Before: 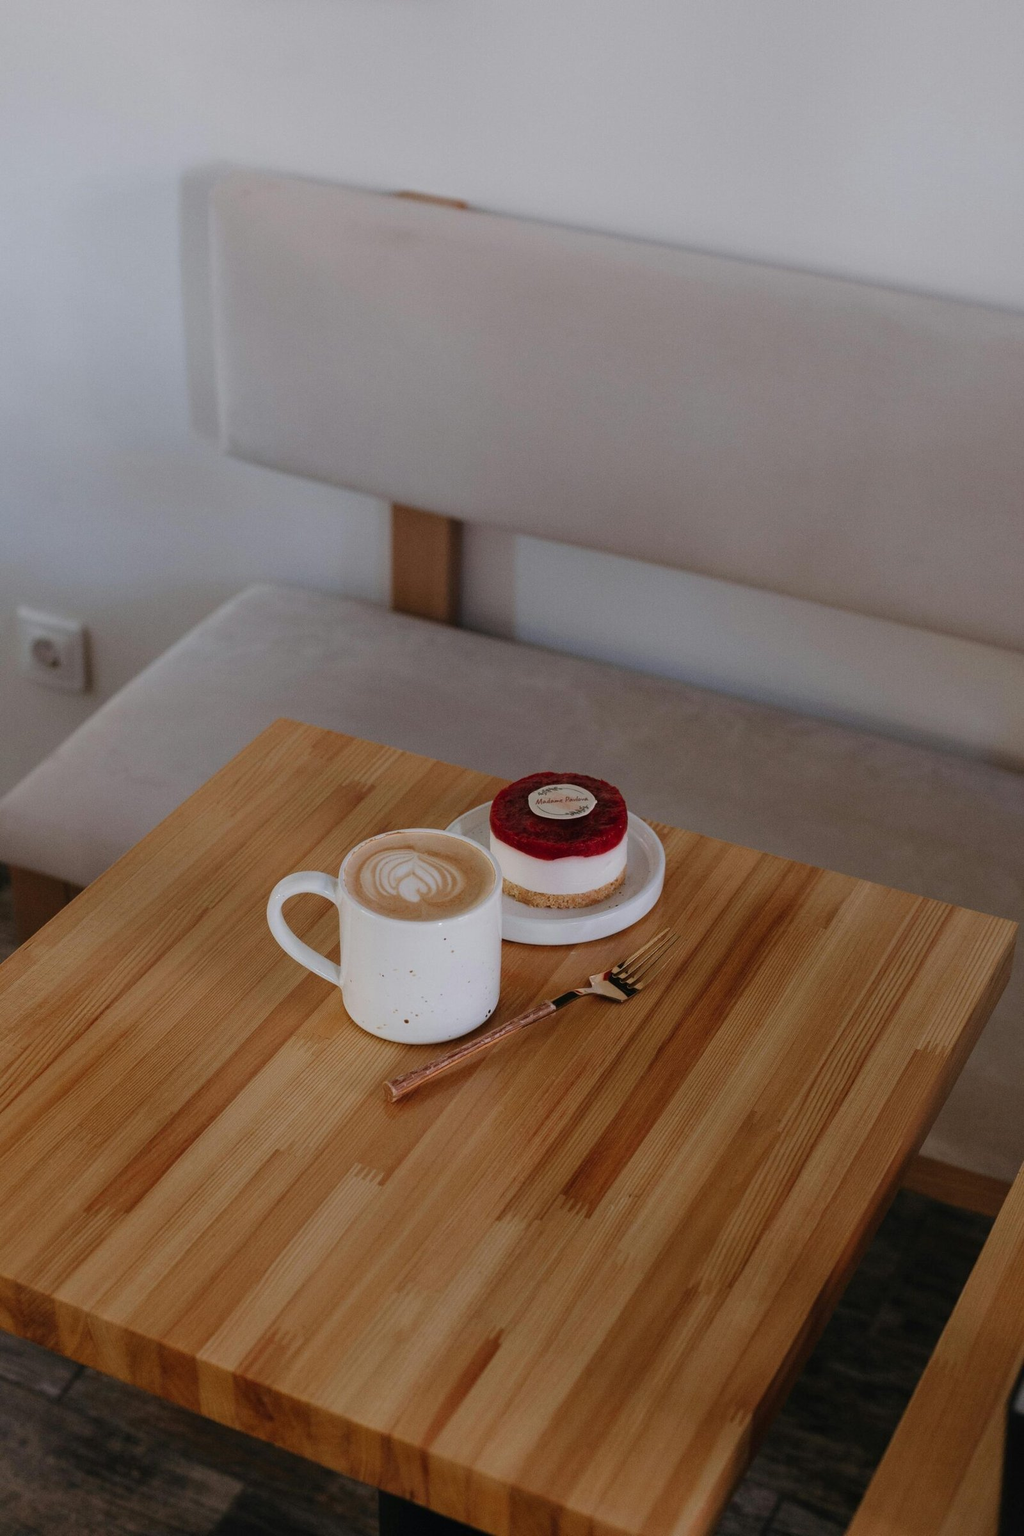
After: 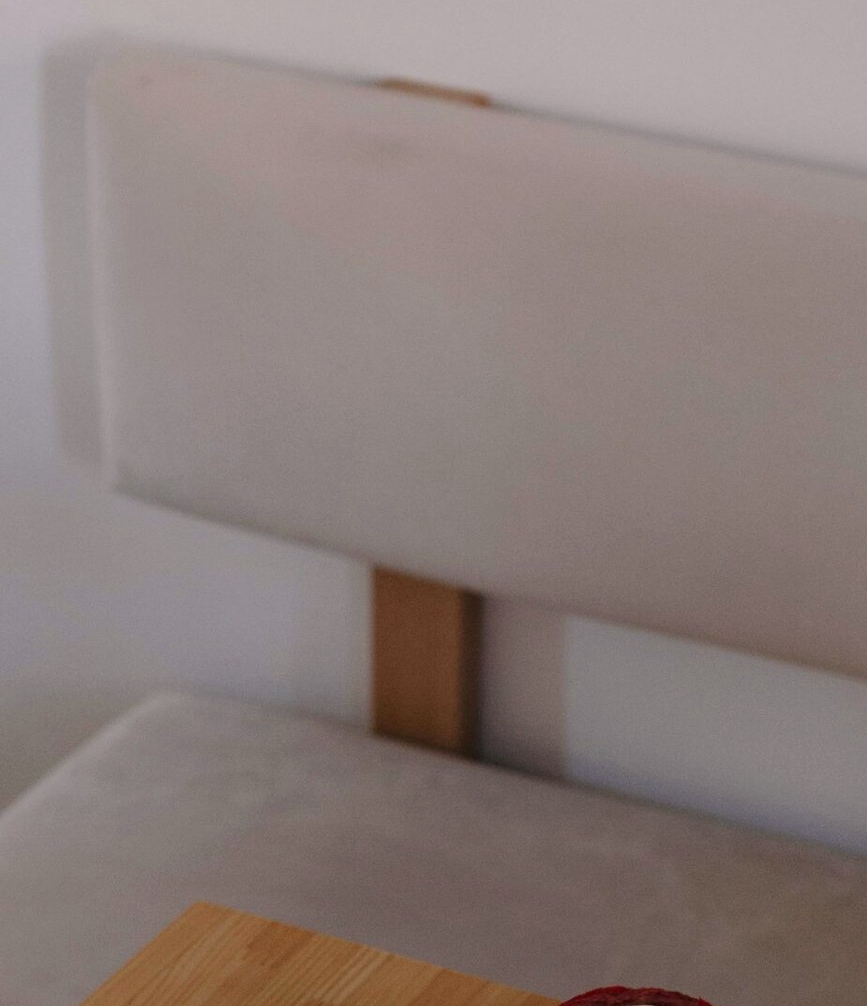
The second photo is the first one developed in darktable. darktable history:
crop: left 15.013%, top 9.194%, right 30.764%, bottom 48.861%
color correction: highlights a* 3.93, highlights b* 5.1
